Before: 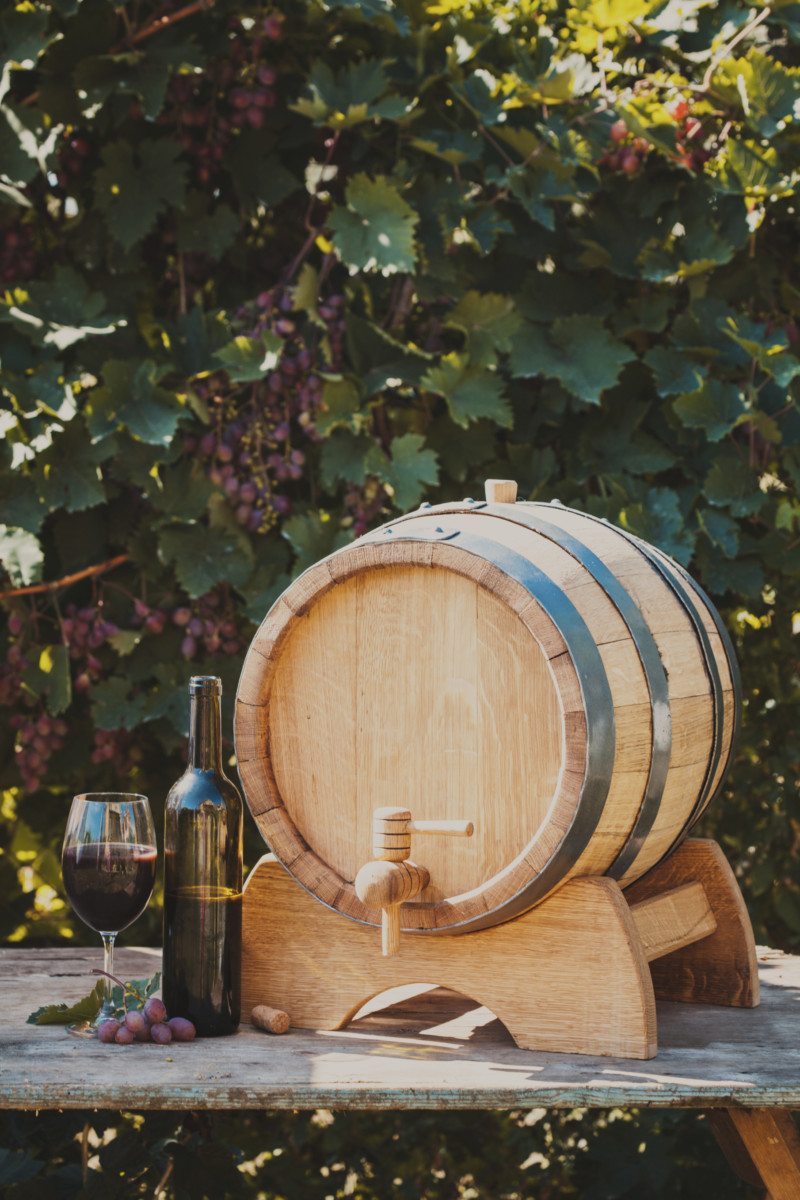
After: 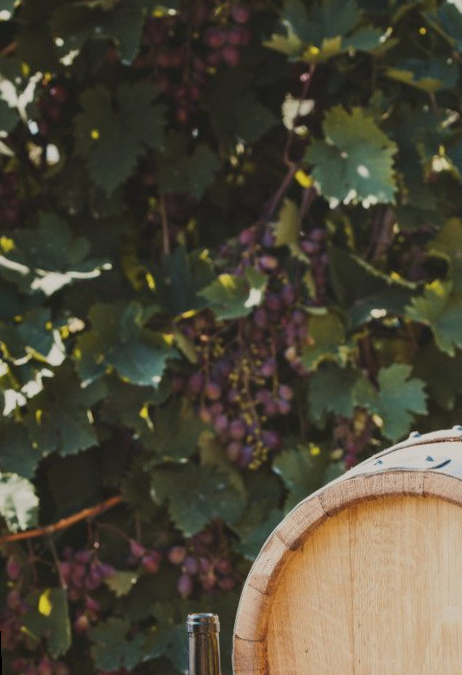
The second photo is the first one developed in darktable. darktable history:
rotate and perspective: rotation -2.22°, lens shift (horizontal) -0.022, automatic cropping off
crop and rotate: left 3.047%, top 7.509%, right 42.236%, bottom 37.598%
